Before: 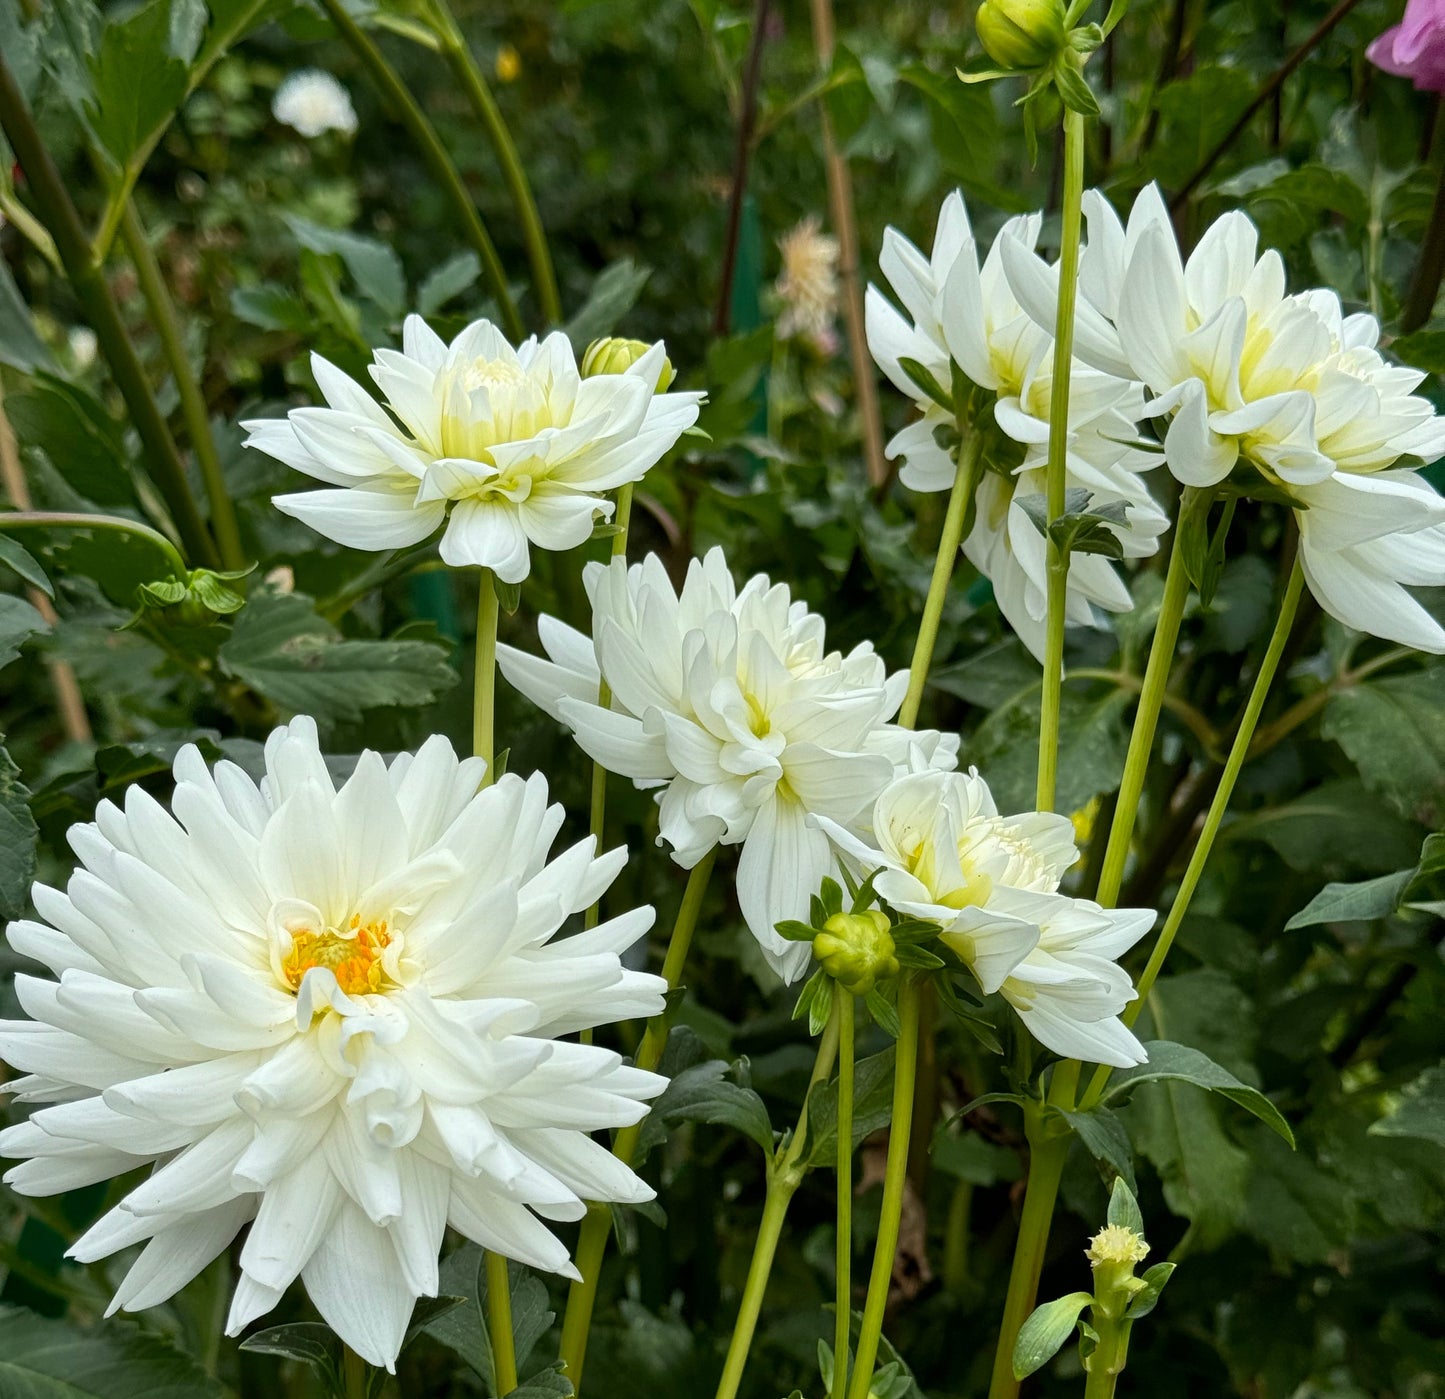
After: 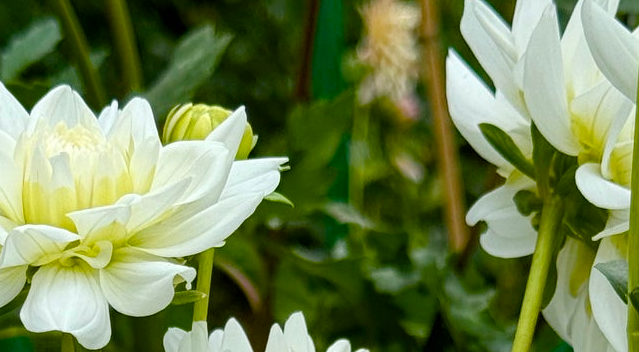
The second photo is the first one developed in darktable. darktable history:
crop: left 29.06%, top 16.796%, right 26.671%, bottom 58.034%
color balance rgb: perceptual saturation grading › global saturation 43.71%, perceptual saturation grading › highlights -50.039%, perceptual saturation grading › shadows 30.35%, global vibrance 18.475%
